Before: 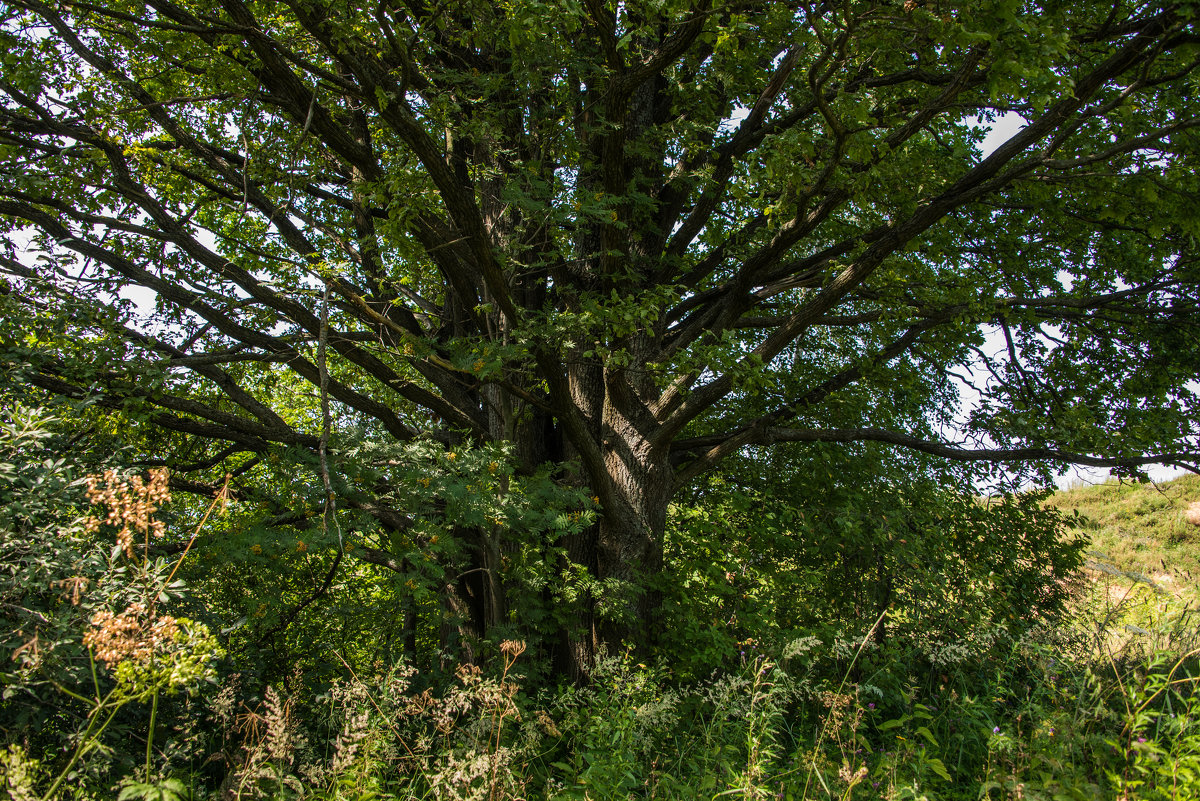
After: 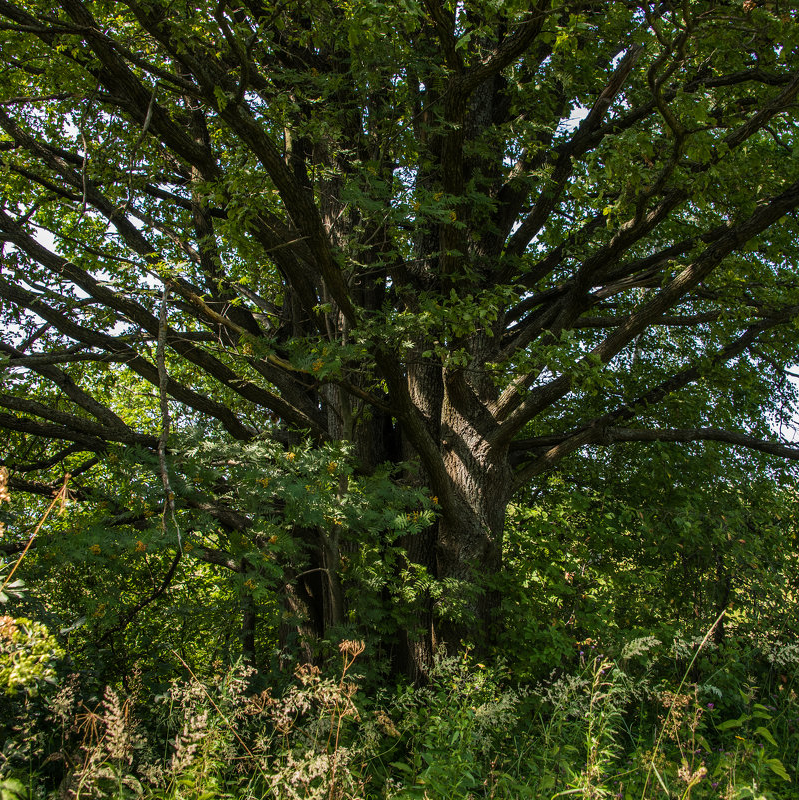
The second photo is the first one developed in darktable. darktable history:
crop and rotate: left 13.472%, right 19.89%
